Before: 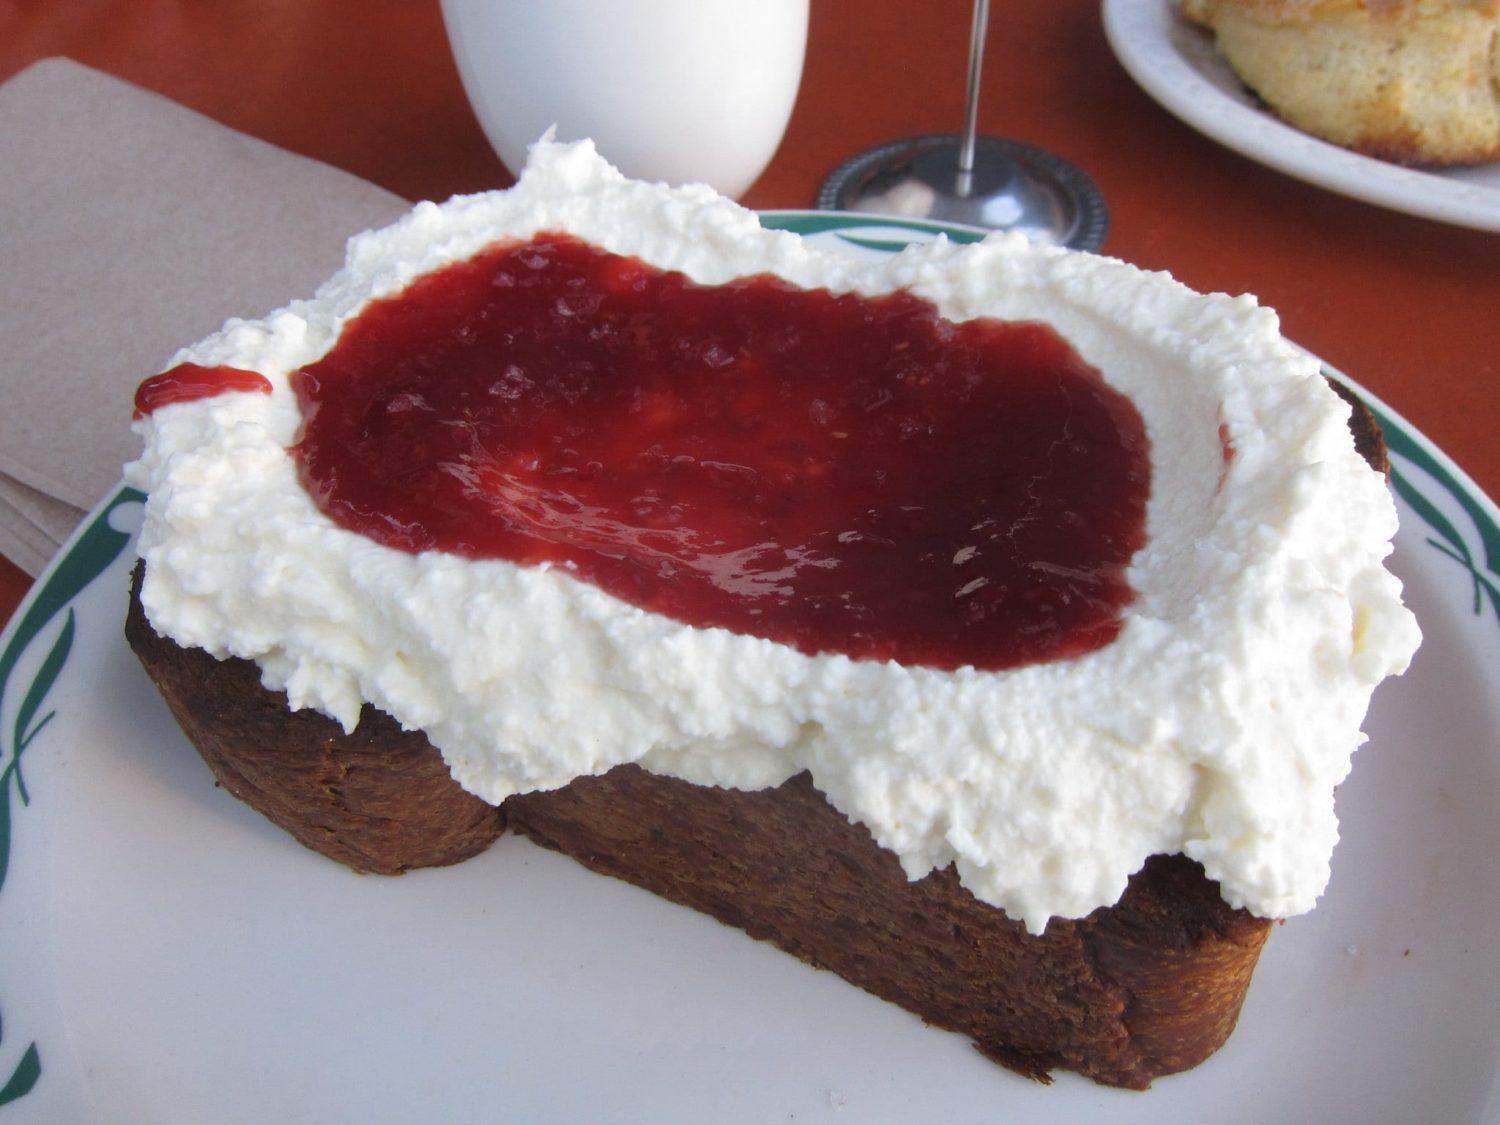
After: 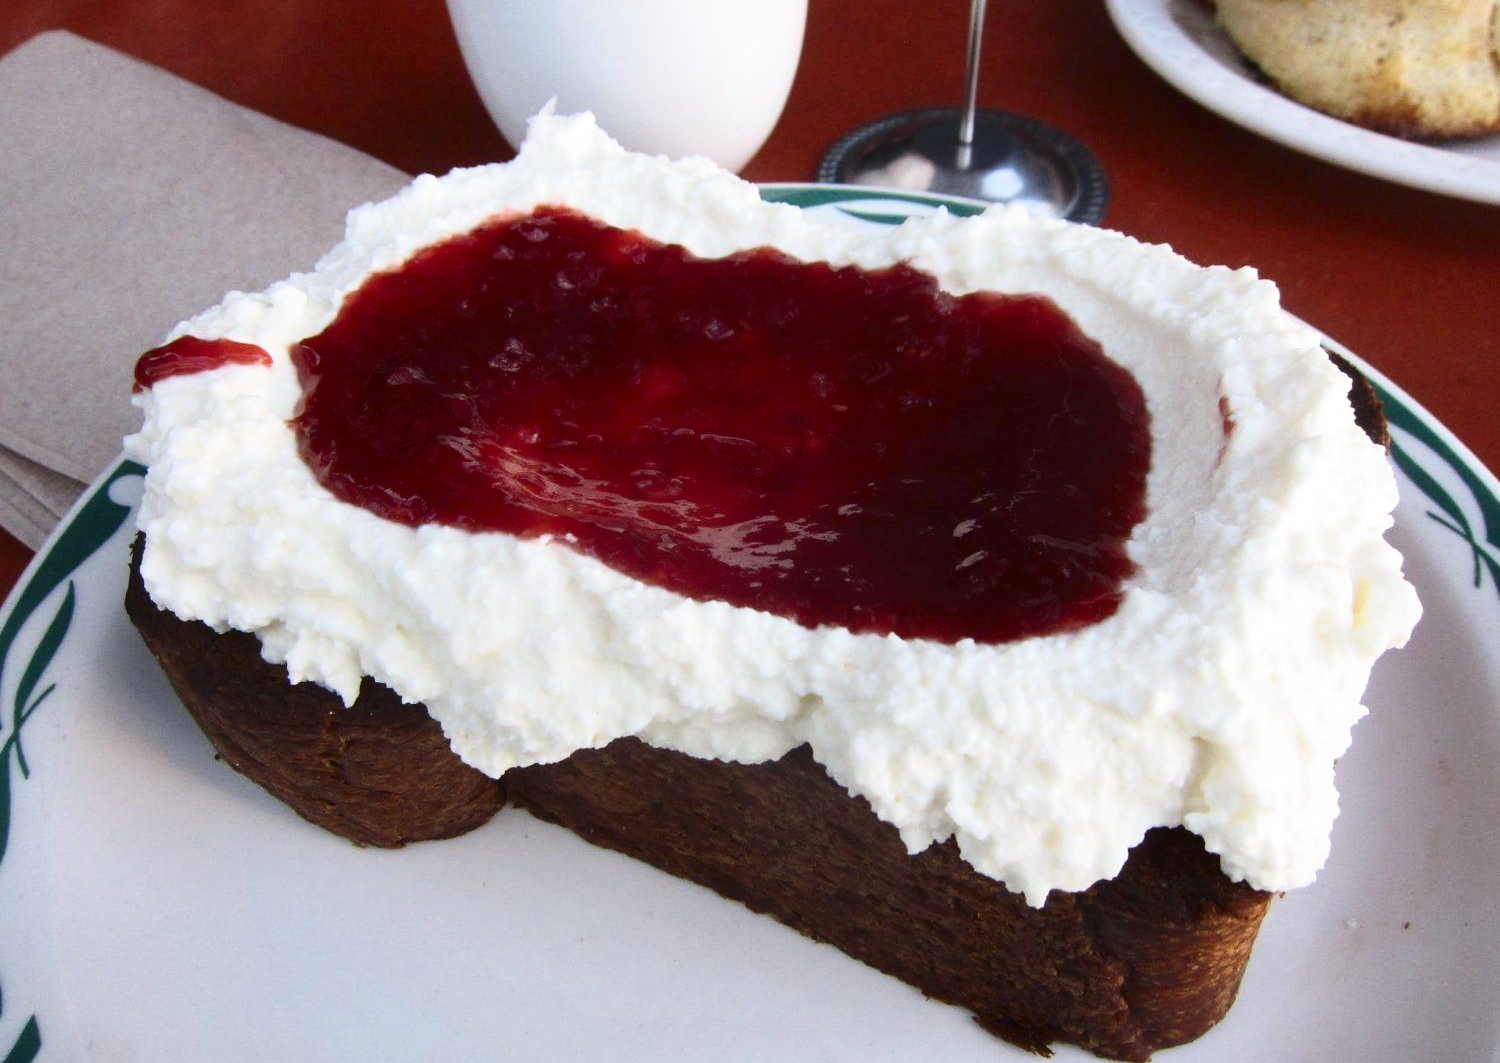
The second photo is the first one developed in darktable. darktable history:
contrast brightness saturation: contrast 0.298
crop and rotate: top 2.46%, bottom 3.047%
